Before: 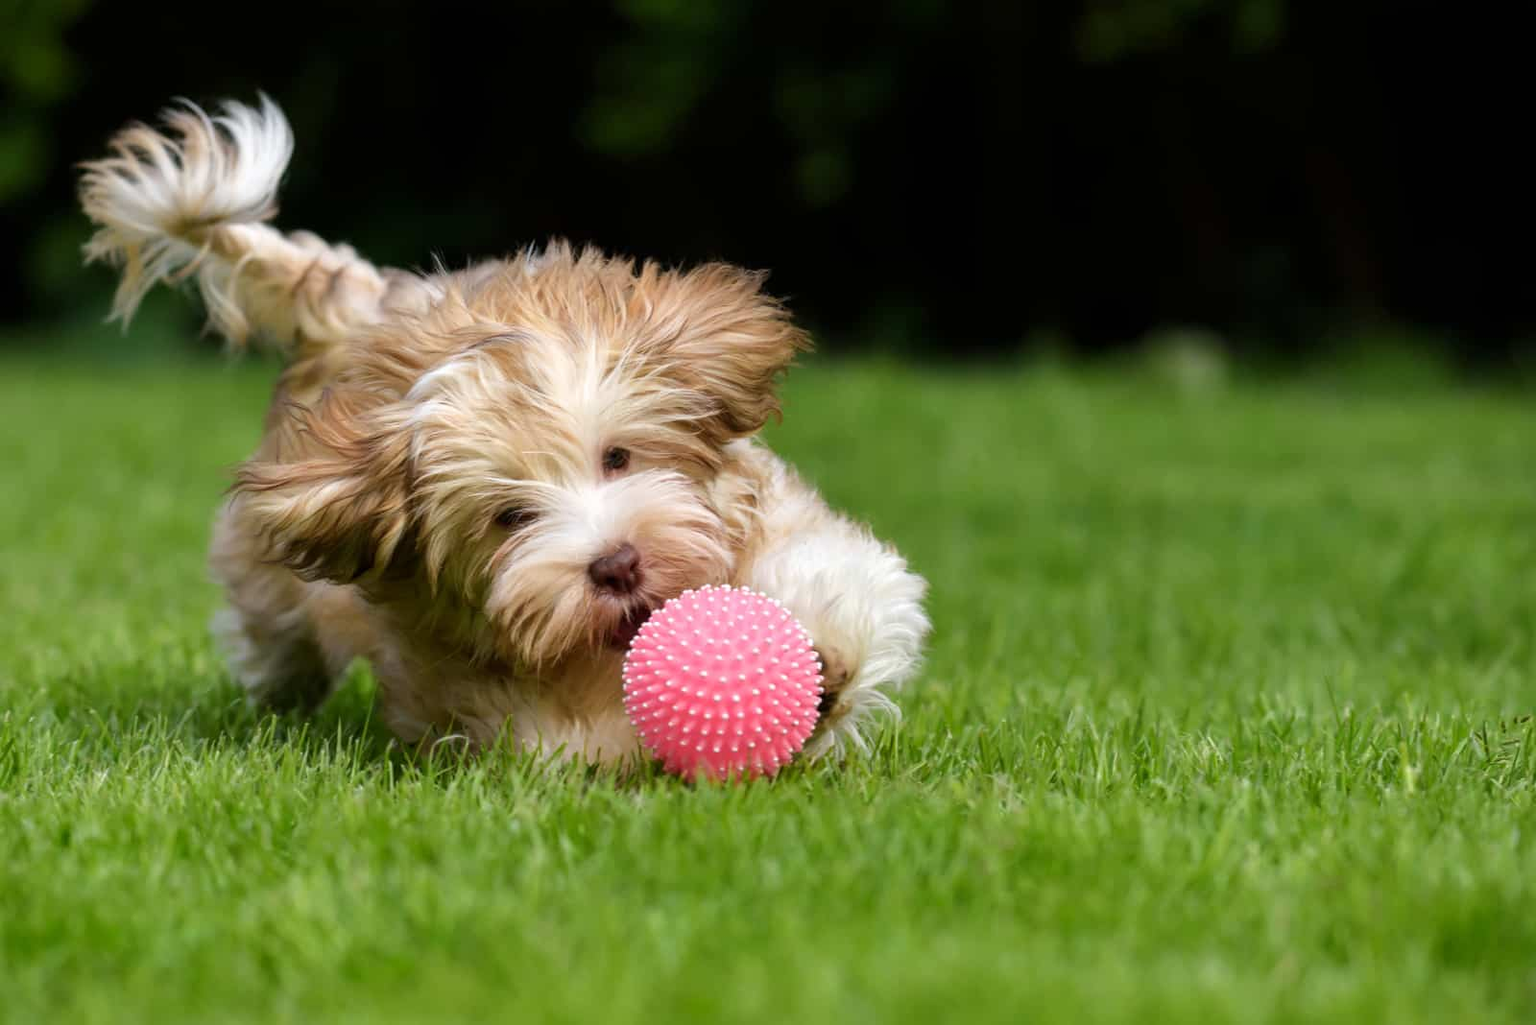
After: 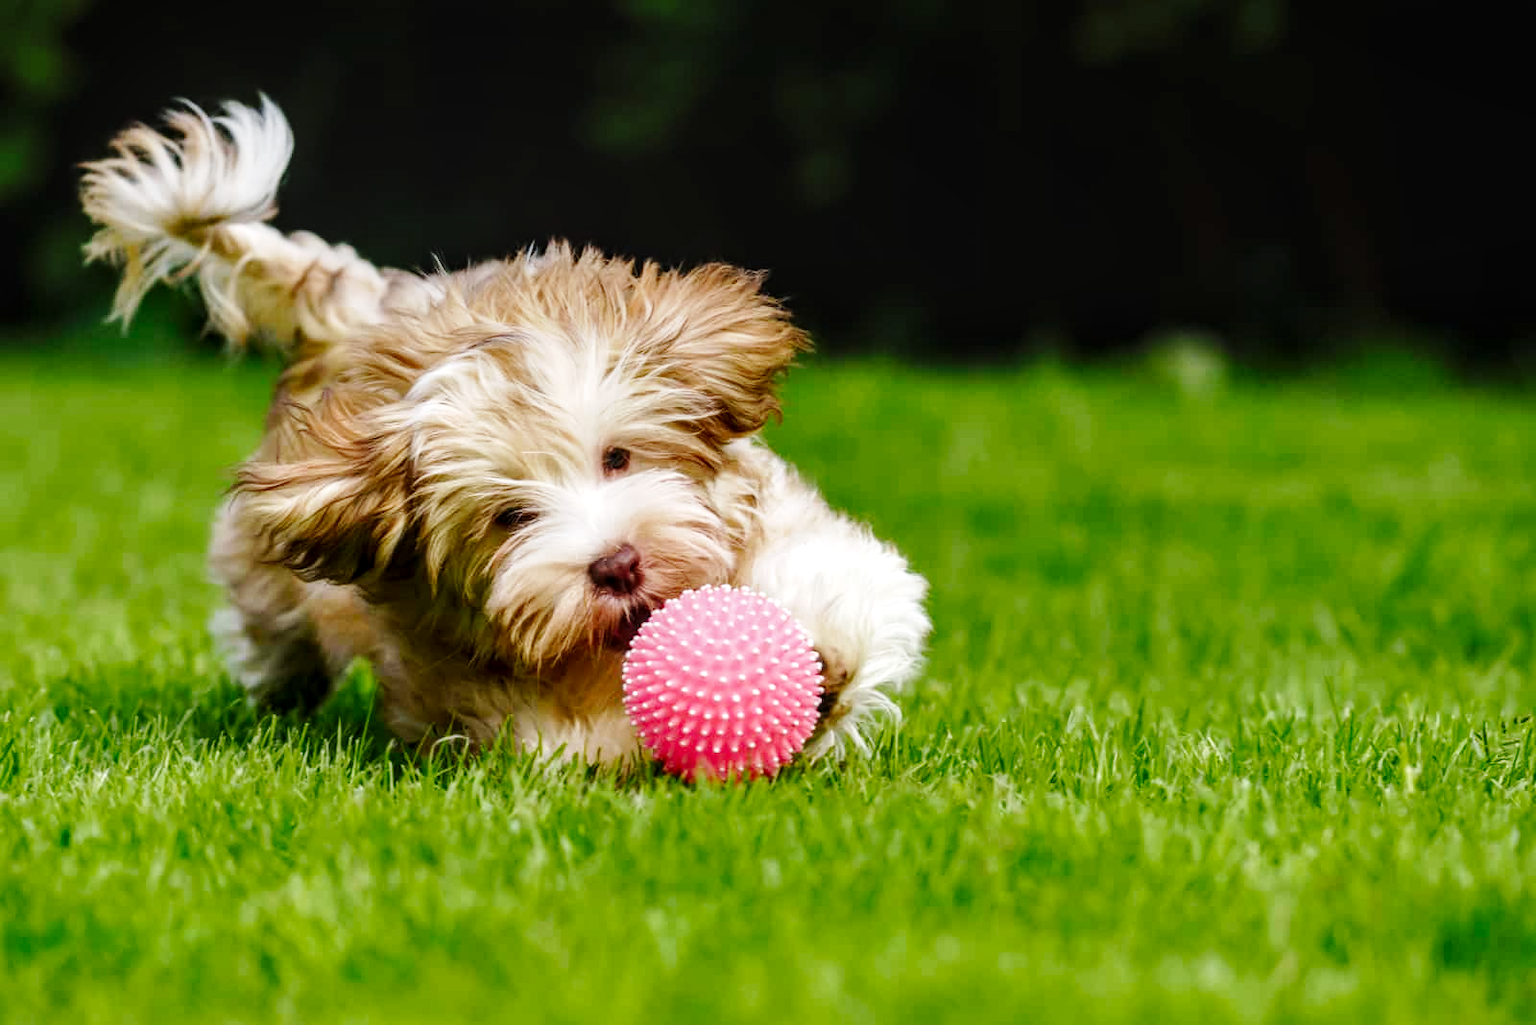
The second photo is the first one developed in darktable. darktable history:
exposure: exposure 0.209 EV, compensate highlight preservation false
color zones: curves: ch0 [(0, 0.444) (0.143, 0.442) (0.286, 0.441) (0.429, 0.441) (0.571, 0.441) (0.714, 0.441) (0.857, 0.442) (1, 0.444)]
contrast brightness saturation: contrast -0.023, brightness -0.014, saturation 0.028
local contrast: detail 130%
base curve: curves: ch0 [(0, 0) (0.032, 0.025) (0.121, 0.166) (0.206, 0.329) (0.605, 0.79) (1, 1)], preserve colors none
